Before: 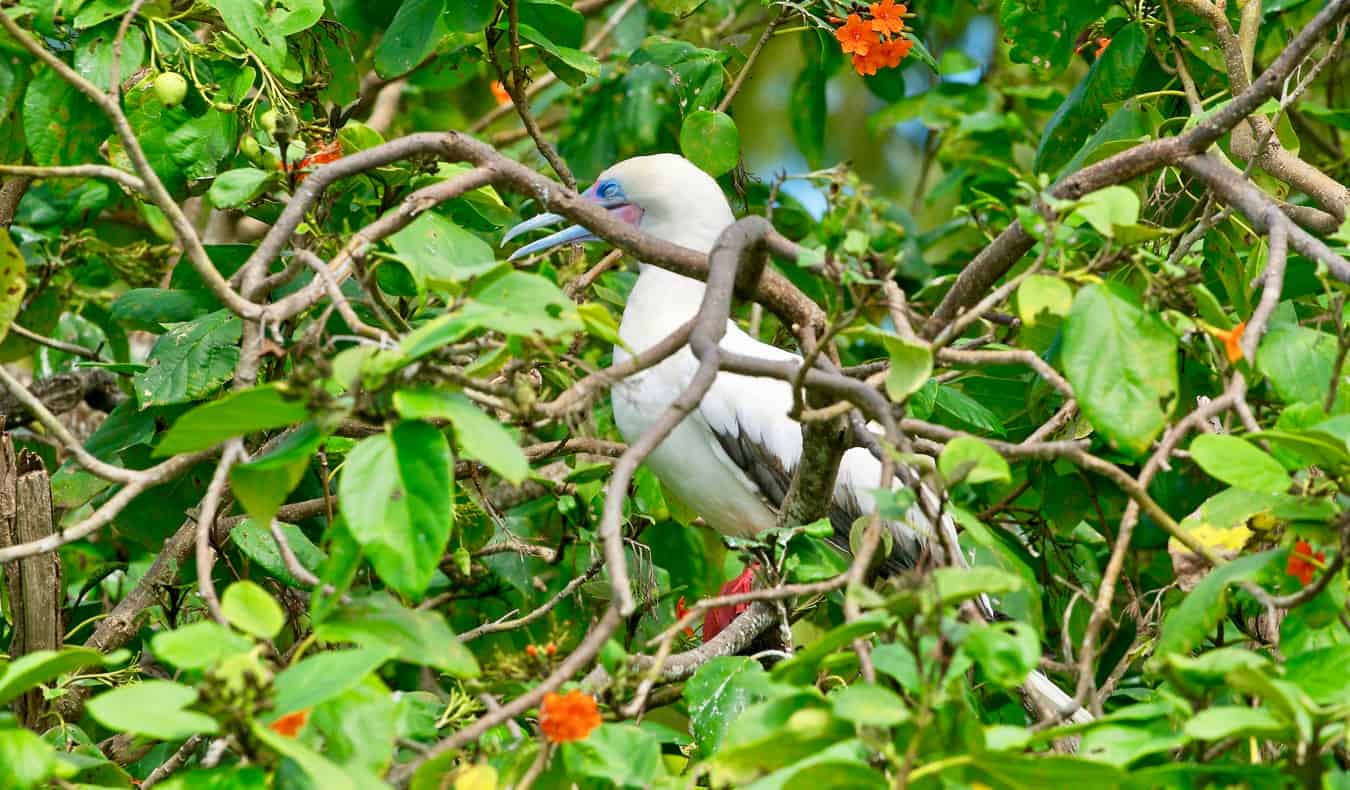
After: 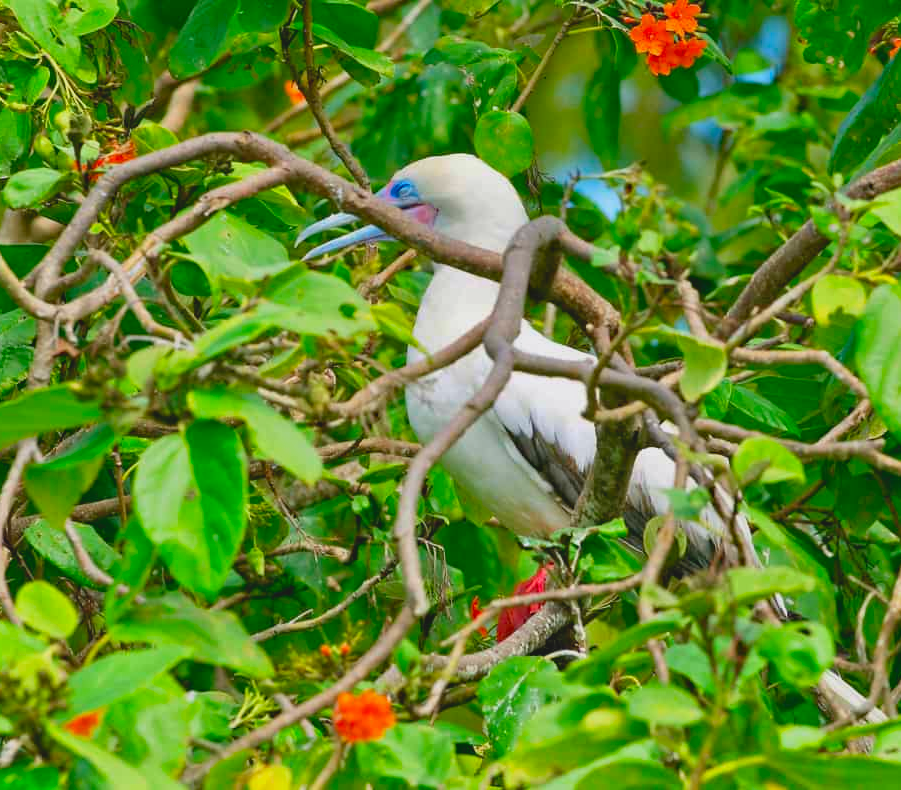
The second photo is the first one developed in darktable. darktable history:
crop and rotate: left 15.3%, right 17.954%
haze removal: compatibility mode true, adaptive false
contrast brightness saturation: contrast -0.175, saturation 0.188
